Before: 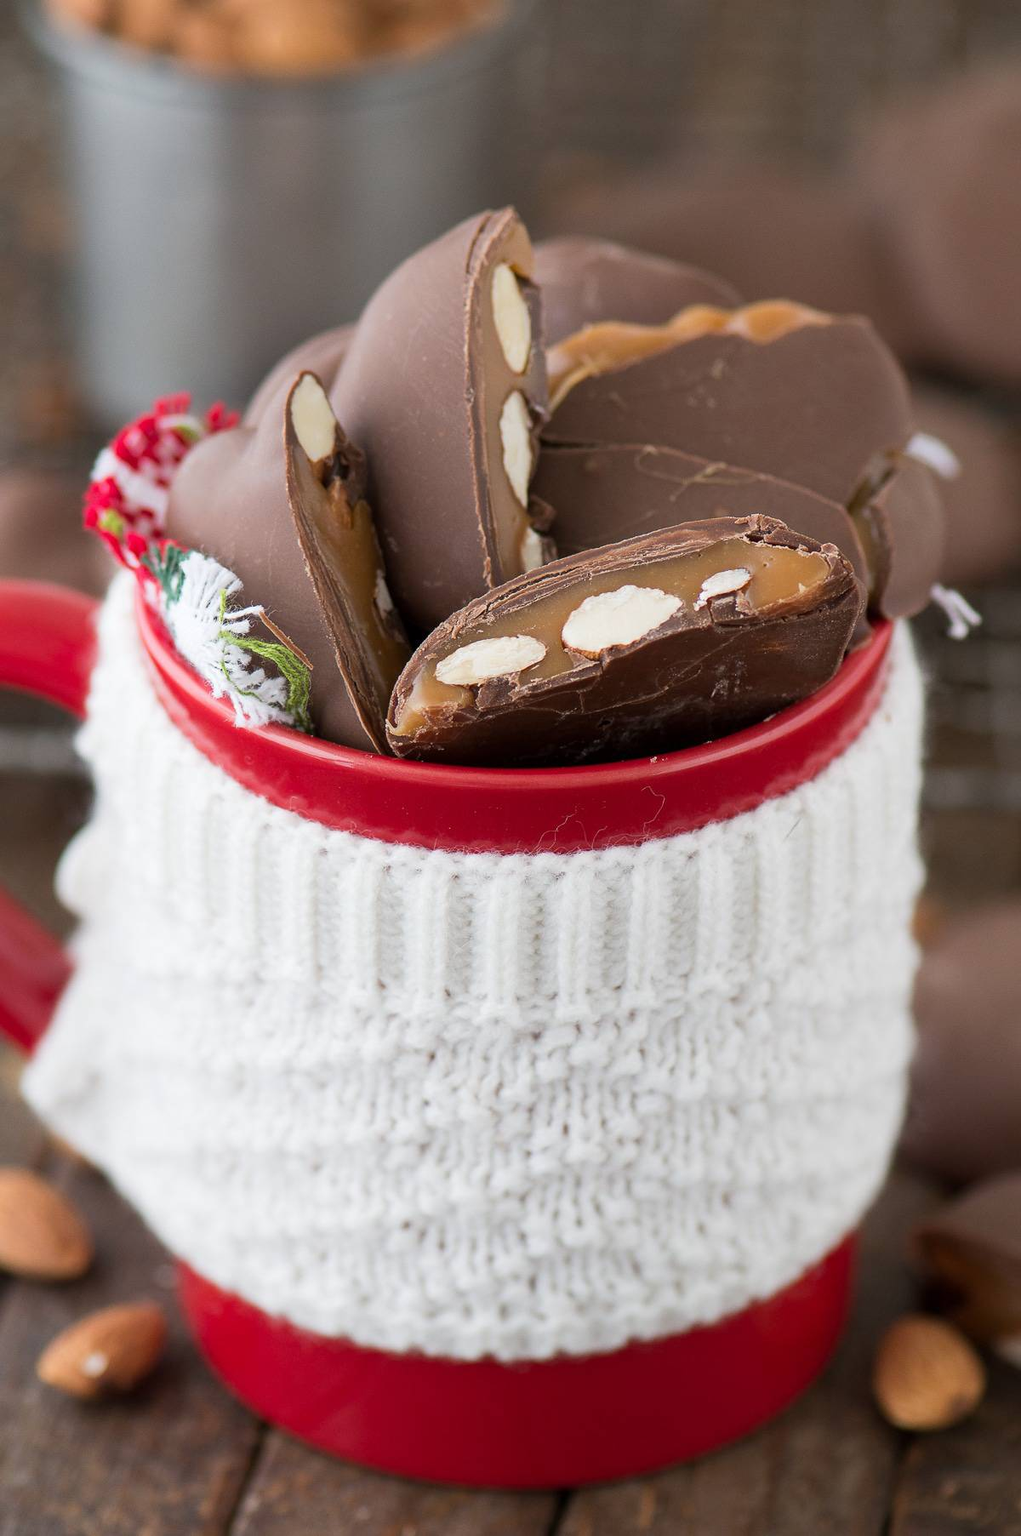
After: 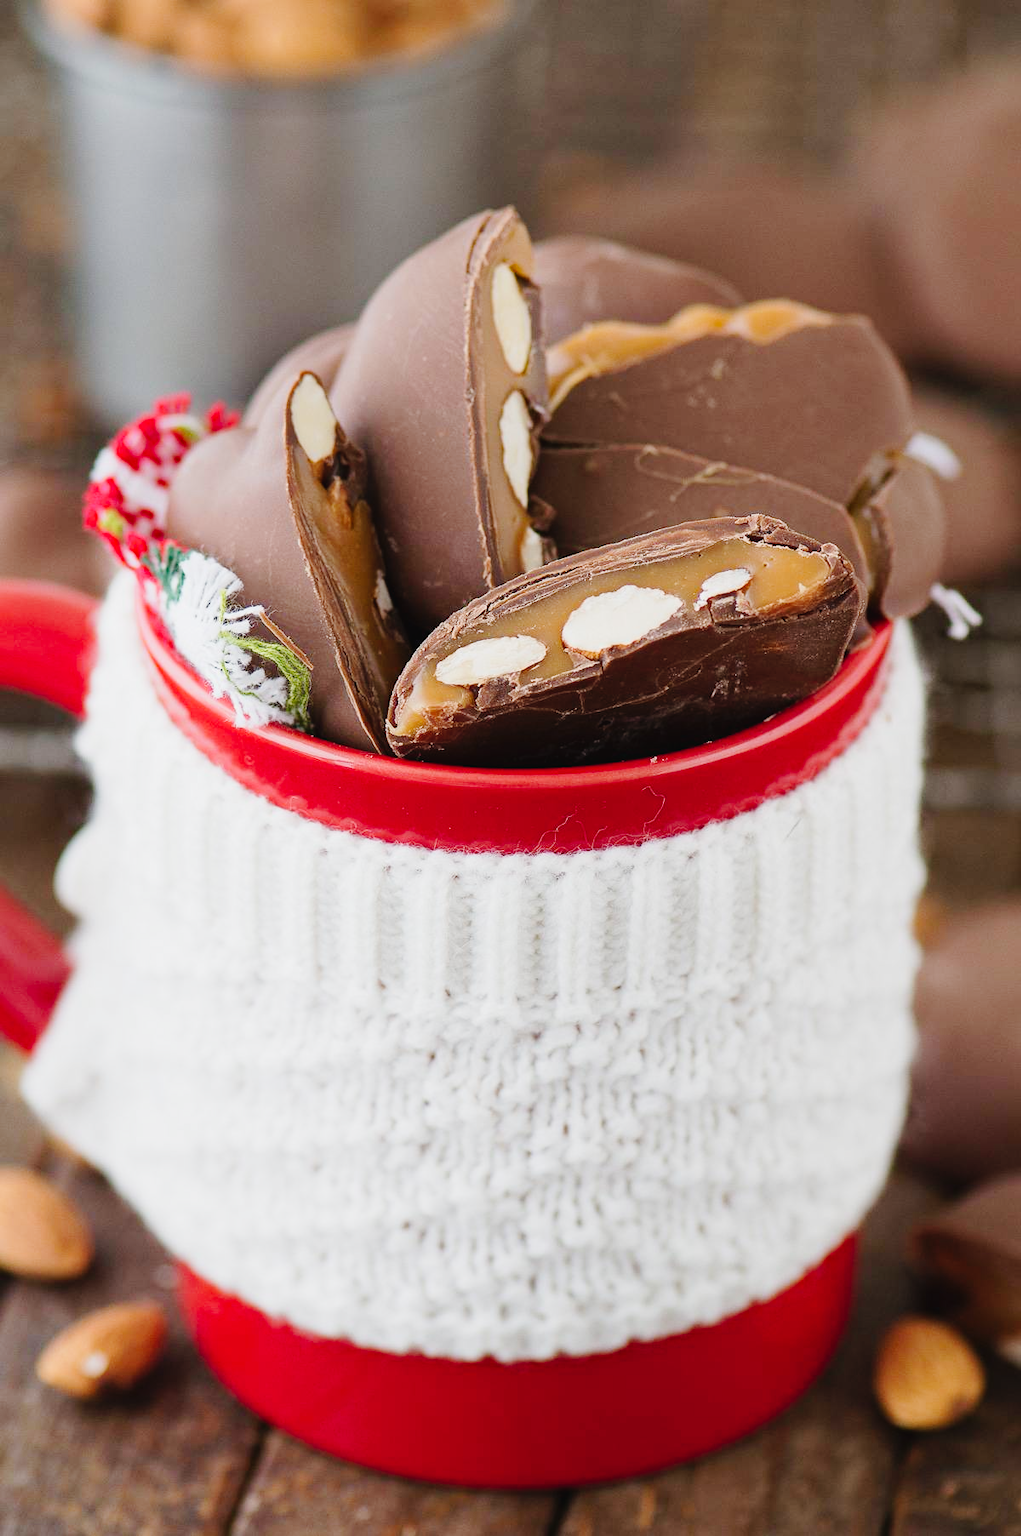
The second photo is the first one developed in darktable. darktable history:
tone curve: curves: ch0 [(0, 0.026) (0.104, 0.1) (0.233, 0.262) (0.398, 0.507) (0.498, 0.621) (0.65, 0.757) (0.835, 0.883) (1, 0.961)]; ch1 [(0, 0) (0.346, 0.307) (0.408, 0.369) (0.453, 0.457) (0.482, 0.476) (0.502, 0.498) (0.521, 0.503) (0.553, 0.554) (0.638, 0.646) (0.693, 0.727) (1, 1)]; ch2 [(0, 0) (0.366, 0.337) (0.434, 0.46) (0.485, 0.494) (0.5, 0.494) (0.511, 0.508) (0.537, 0.55) (0.579, 0.599) (0.663, 0.67) (1, 1)], preserve colors none
haze removal: compatibility mode true, adaptive false
